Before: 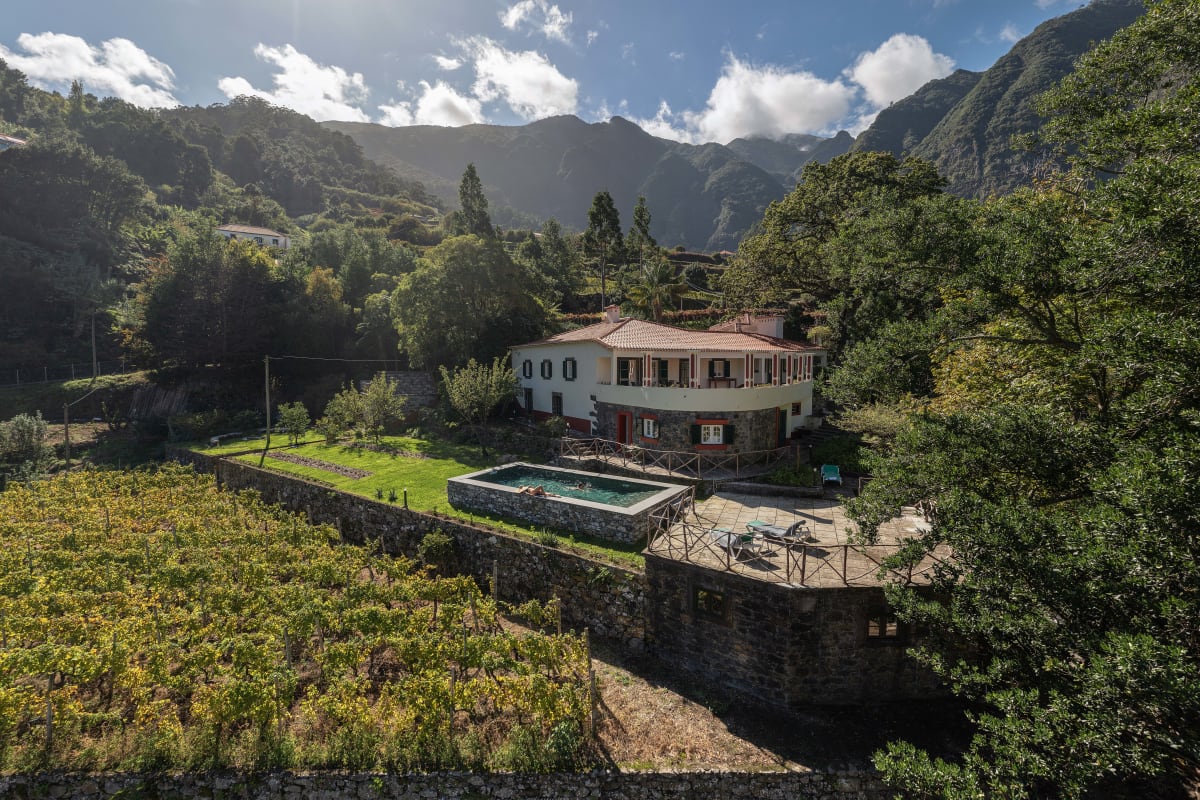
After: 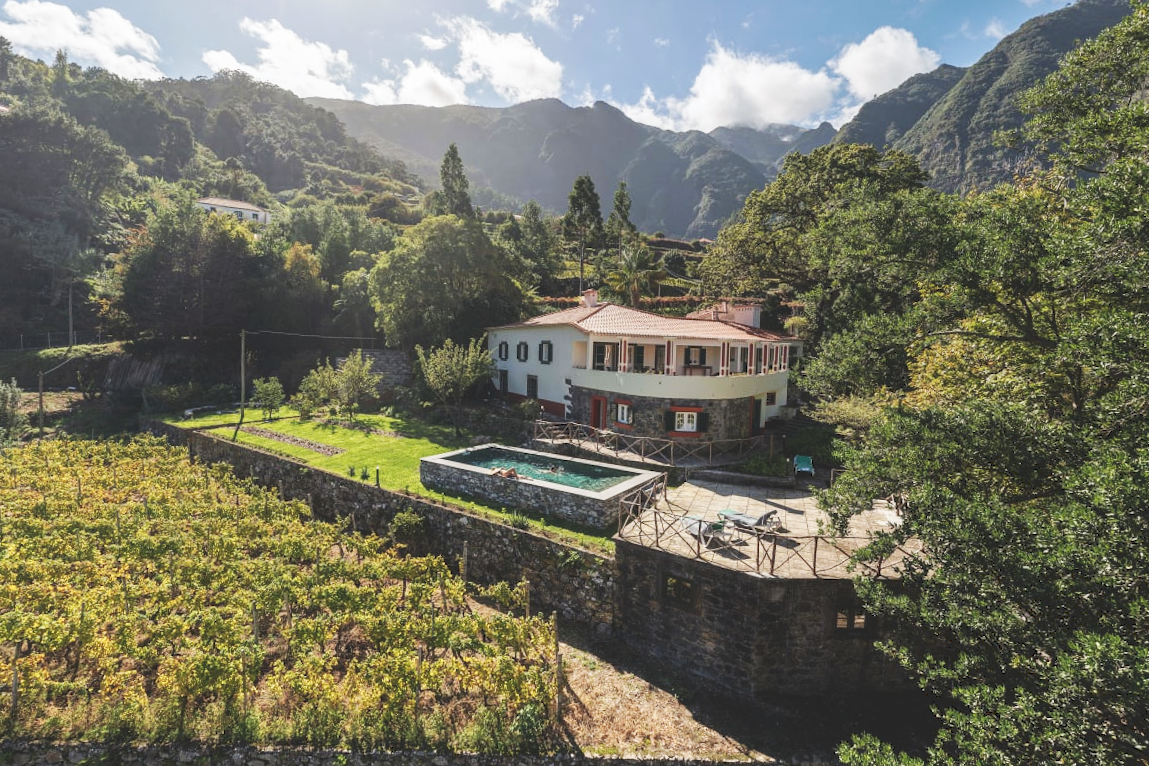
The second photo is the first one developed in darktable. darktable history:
tone curve: curves: ch0 [(0, 0) (0.003, 0.144) (0.011, 0.149) (0.025, 0.159) (0.044, 0.183) (0.069, 0.207) (0.1, 0.236) (0.136, 0.269) (0.177, 0.303) (0.224, 0.339) (0.277, 0.38) (0.335, 0.428) (0.399, 0.478) (0.468, 0.539) (0.543, 0.604) (0.623, 0.679) (0.709, 0.755) (0.801, 0.836) (0.898, 0.918) (1, 1)], preserve colors none
crop and rotate: angle -1.69°
base curve: curves: ch0 [(0, 0) (0.032, 0.025) (0.121, 0.166) (0.206, 0.329) (0.605, 0.79) (1, 1)], preserve colors none
